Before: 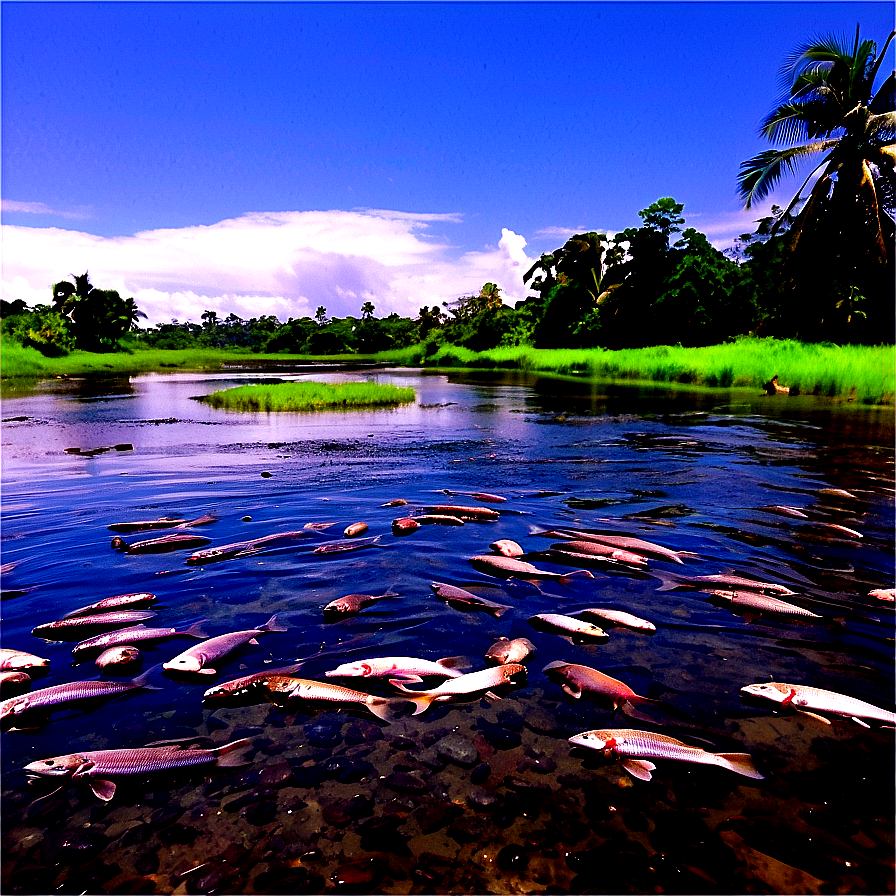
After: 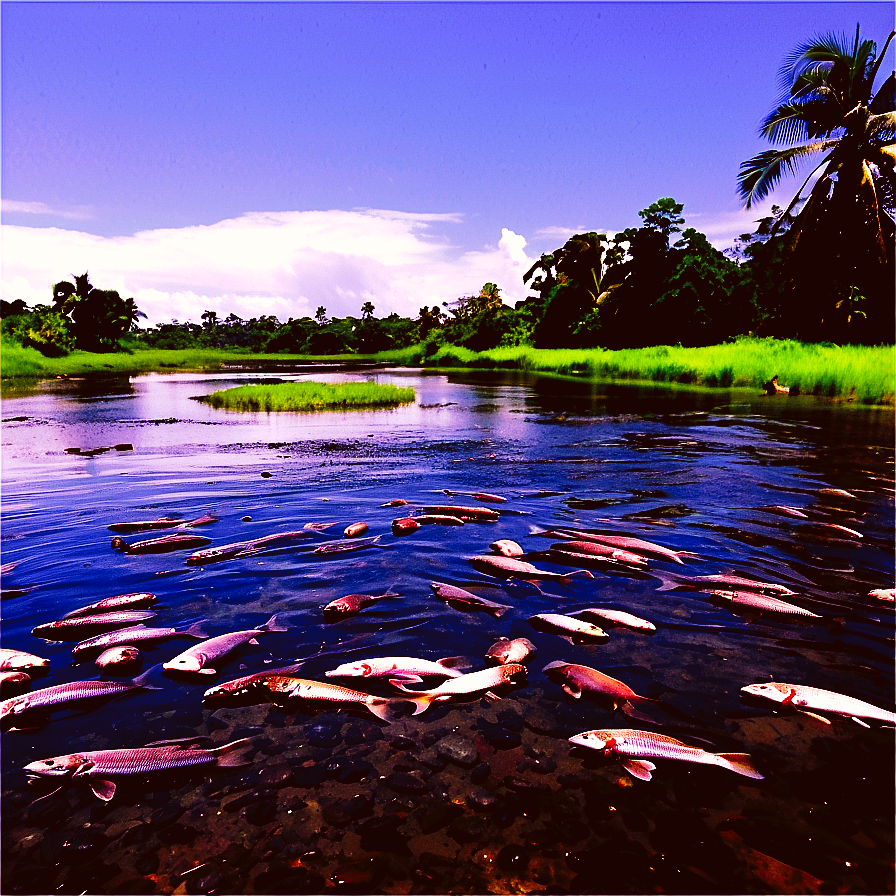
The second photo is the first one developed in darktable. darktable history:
tone curve: curves: ch0 [(0, 0) (0.003, 0.024) (0.011, 0.032) (0.025, 0.041) (0.044, 0.054) (0.069, 0.069) (0.1, 0.09) (0.136, 0.116) (0.177, 0.162) (0.224, 0.213) (0.277, 0.278) (0.335, 0.359) (0.399, 0.447) (0.468, 0.543) (0.543, 0.621) (0.623, 0.717) (0.709, 0.807) (0.801, 0.876) (0.898, 0.934) (1, 1)], preserve colors none
color look up table: target L [87.99, 87.74, 83.39, 85.35, 84.58, 72.51, 74.77, 67.24, 62.53, 58.77, 57.77, 38.76, 36.17, 200.71, 77.32, 68.86, 68.64, 52.4, 62.47, 48.08, 54.65, 50.6, 45.92, 49.69, 33.24, 28.1, 29.84, 27.09, 4.57, 79.97, 74.38, 72.56, 68.52, 54.83, 63.99, 63.42, 52.55, 54.45, 47.4, 41.75, 34.69, 30.59, 25.57, 20.86, 8.637, 97.2, 71.59, 62.26, 48.08], target a [-14.81, -30.91, -52.17, -52.6, -0.279, 5.594, 5.846, -33.92, -43.58, -32.8, -3.669, -19.6, -18.15, 0, 28.3, 31.25, 25.48, 60.41, 24.71, 66.39, 32.67, 13.34, 64.43, 8.303, 44.96, 34.54, 9.435, 40.65, 20.14, 35.64, 24.19, 18.04, 46.86, 74.39, 63.89, 39.66, 63.76, 12.67, 33.9, 4.836, 53.43, 36.29, 40.91, 5.736, 29.28, -4.457, -21.84, -5.478, -4.54], target b [87.74, -2.649, 69.33, 31.5, 35.71, 58.1, 7.94, 31.71, 55.08, 3.769, 53.06, 36.67, 4.068, -0.001, 14.41, 37.69, 66.31, 14.97, 57.05, 55.69, 22.21, 3.033, 42.27, 34.97, 46.06, 18.61, 18.66, 19.41, 7.324, -25.27, -12.69, -34.06, -14.9, -37.49, -50.5, -49.08, -17.86, -62.54, -28.9, -20.27, -54.99, -77.06, -6.588, -25.13, -43.67, 3.116, -28.8, -16.68, -42.12], num patches 49
